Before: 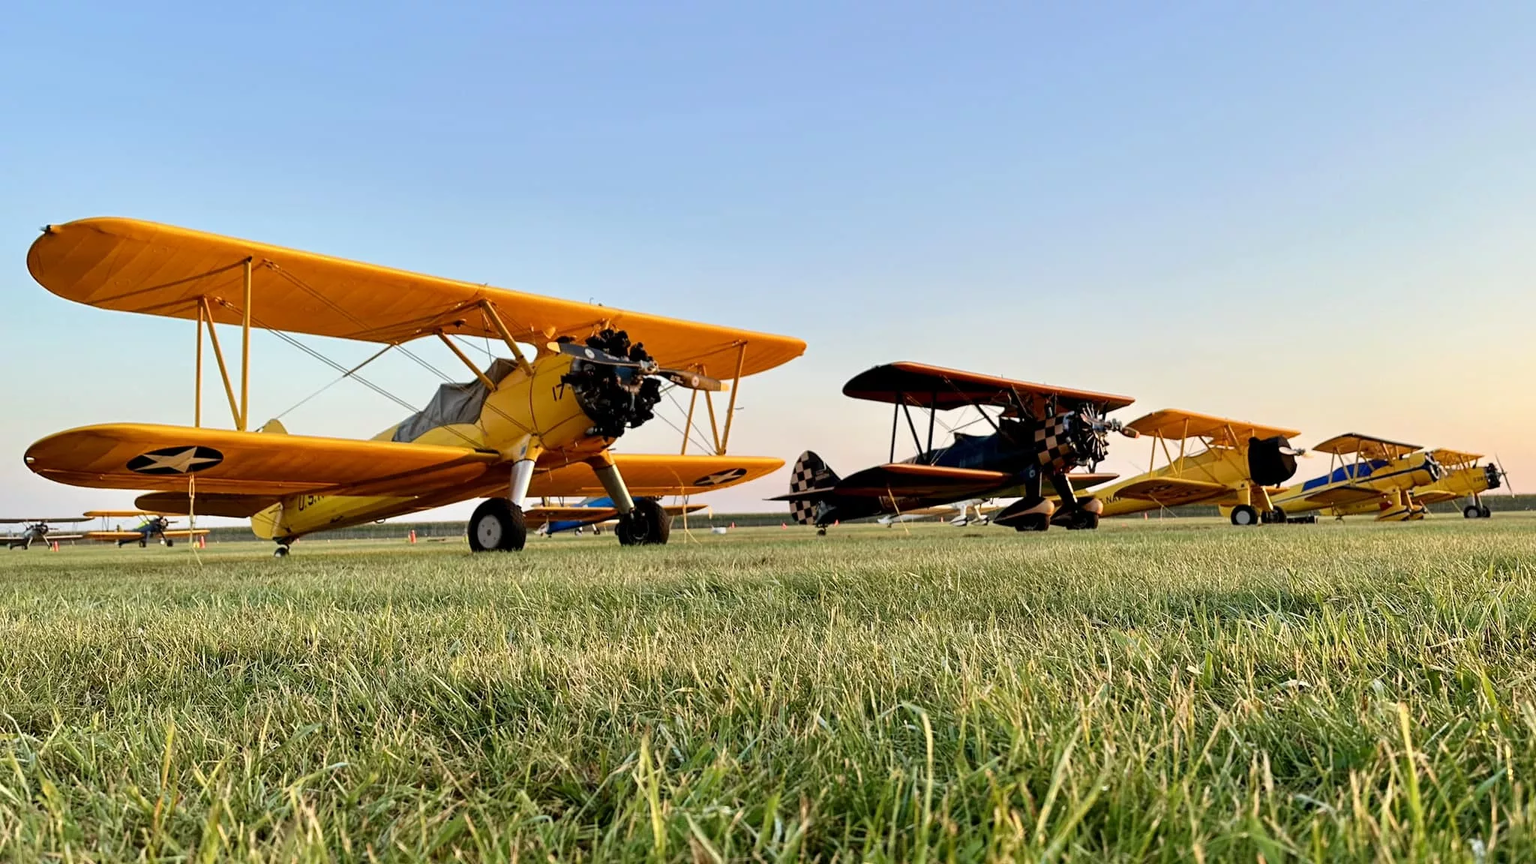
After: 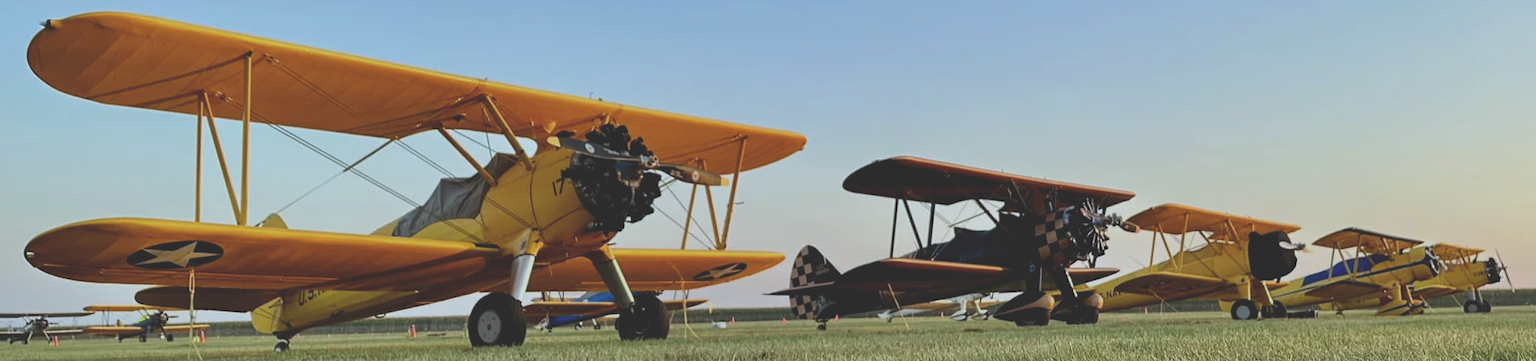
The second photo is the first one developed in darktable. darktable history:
white balance: red 0.925, blue 1.046
crop and rotate: top 23.84%, bottom 34.294%
exposure: black level correction -0.036, exposure -0.497 EV, compensate highlight preservation false
